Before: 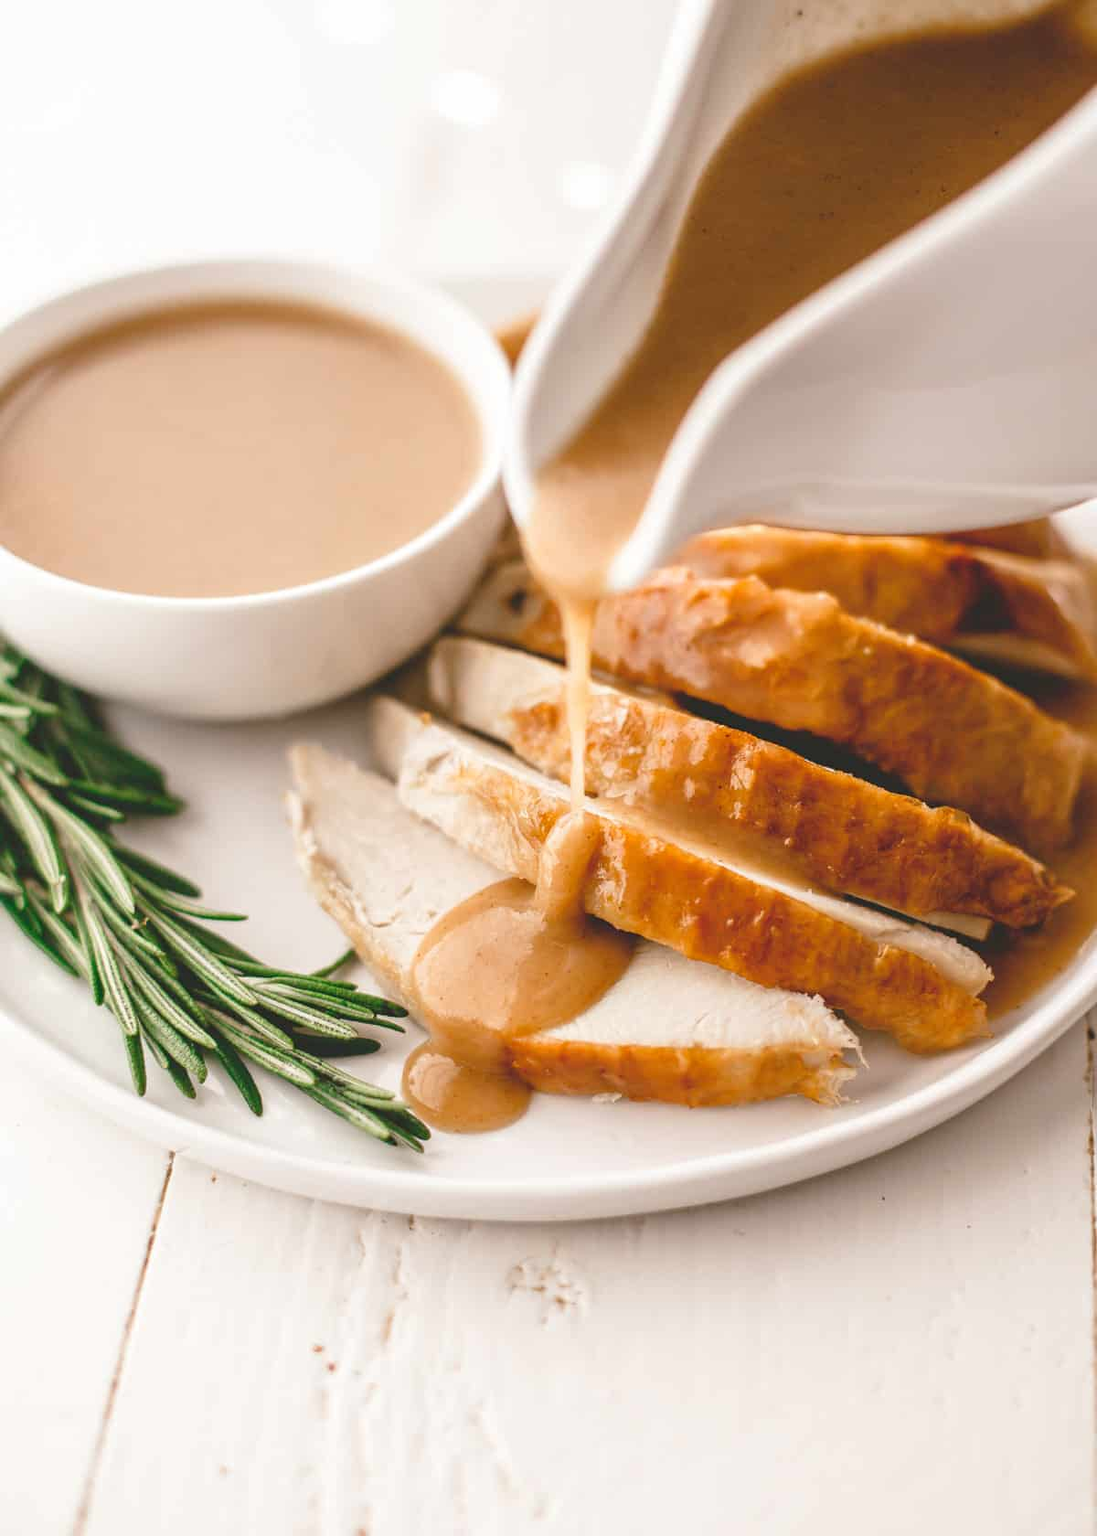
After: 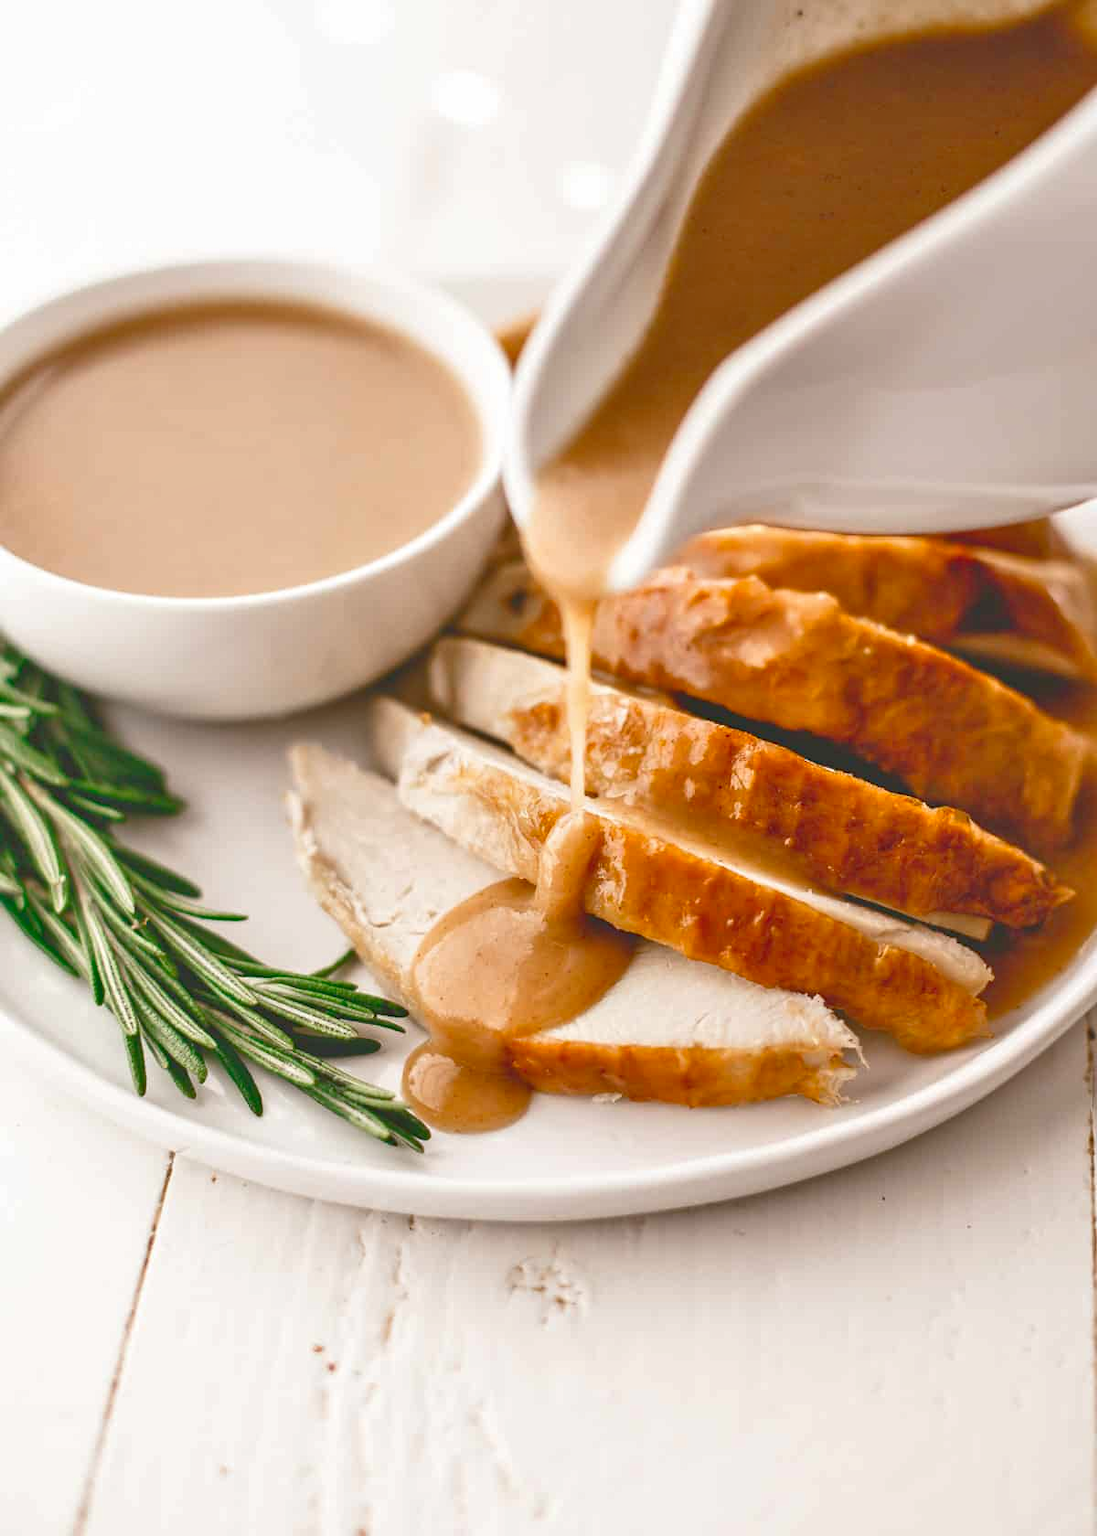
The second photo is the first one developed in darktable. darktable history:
contrast brightness saturation: contrast 0.069, brightness -0.125, saturation 0.061
tone equalizer: -7 EV 0.145 EV, -6 EV 0.562 EV, -5 EV 1.13 EV, -4 EV 1.35 EV, -3 EV 1.12 EV, -2 EV 0.6 EV, -1 EV 0.157 EV
